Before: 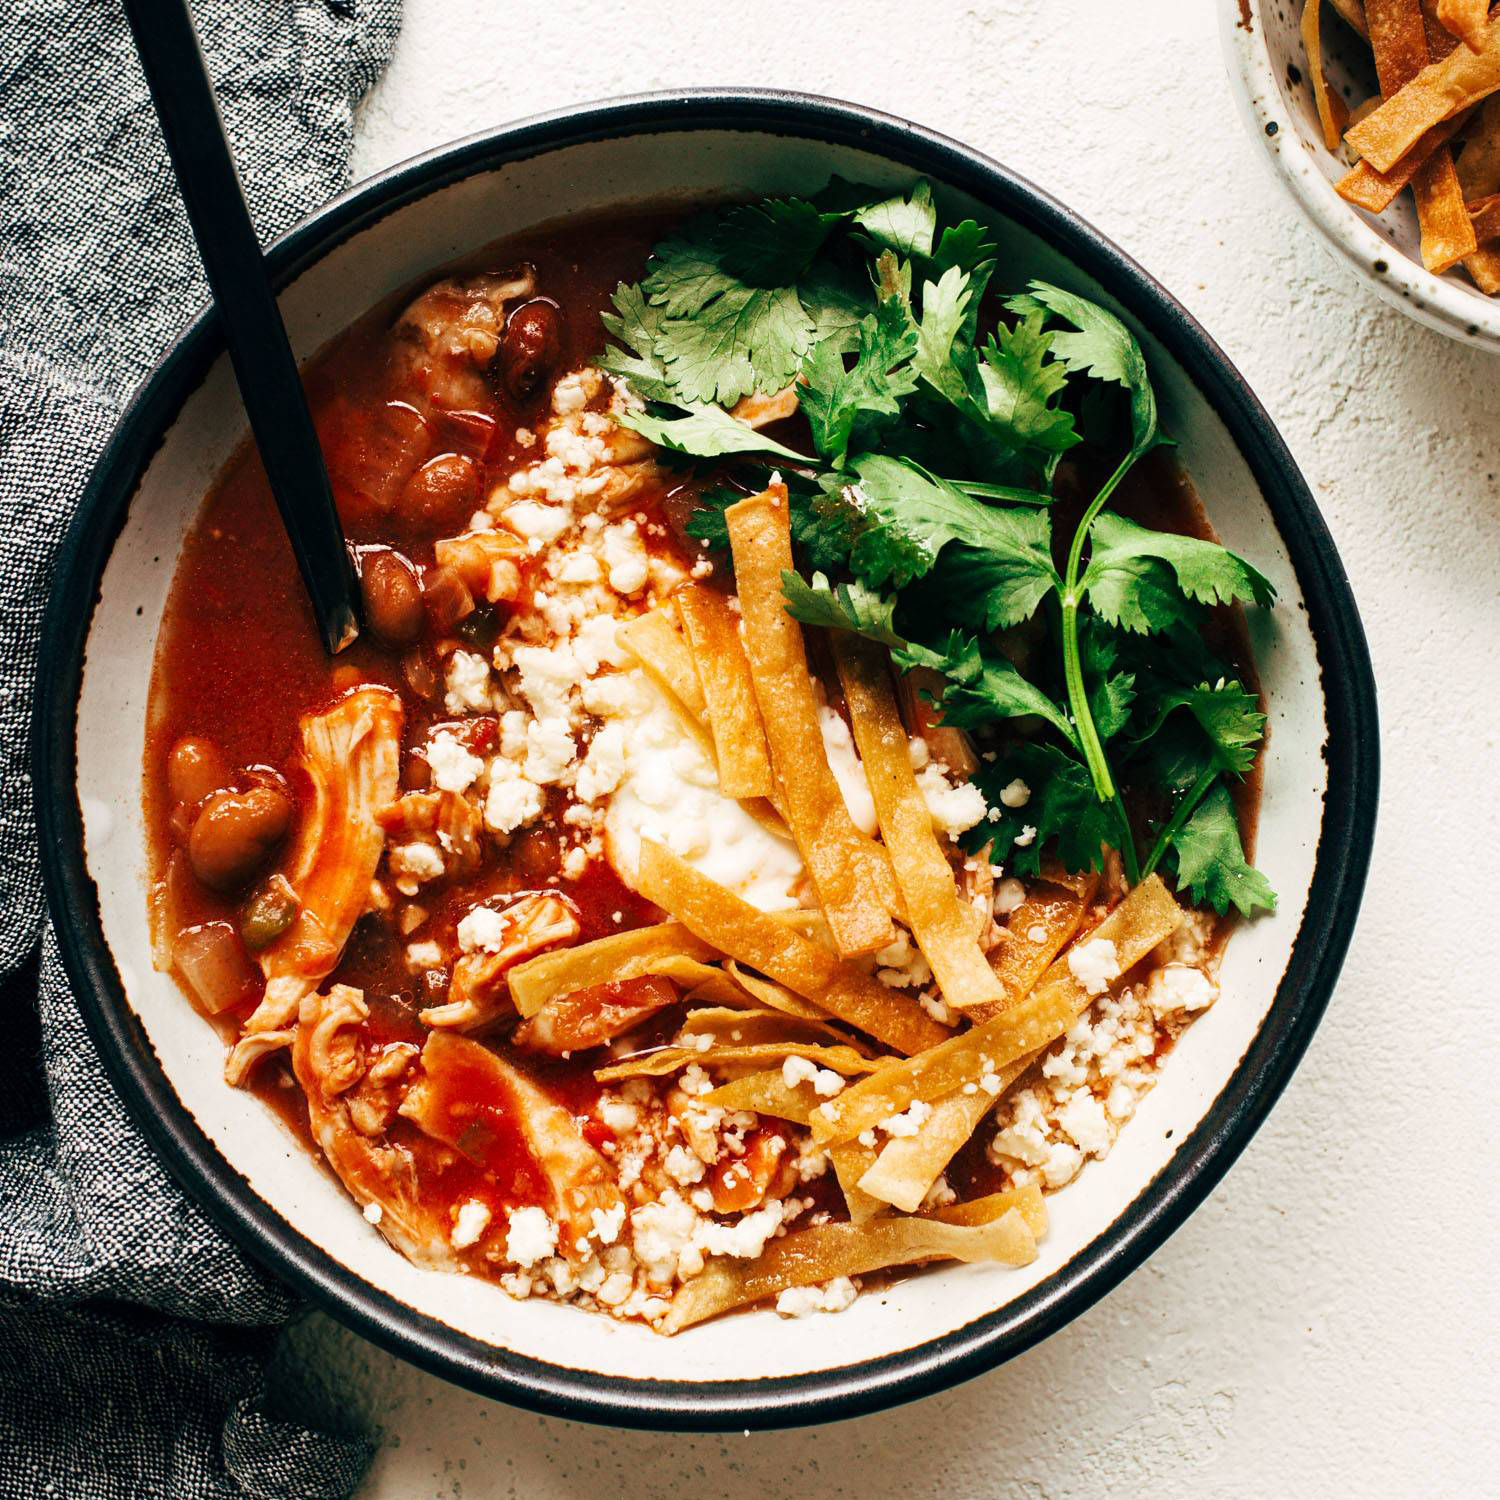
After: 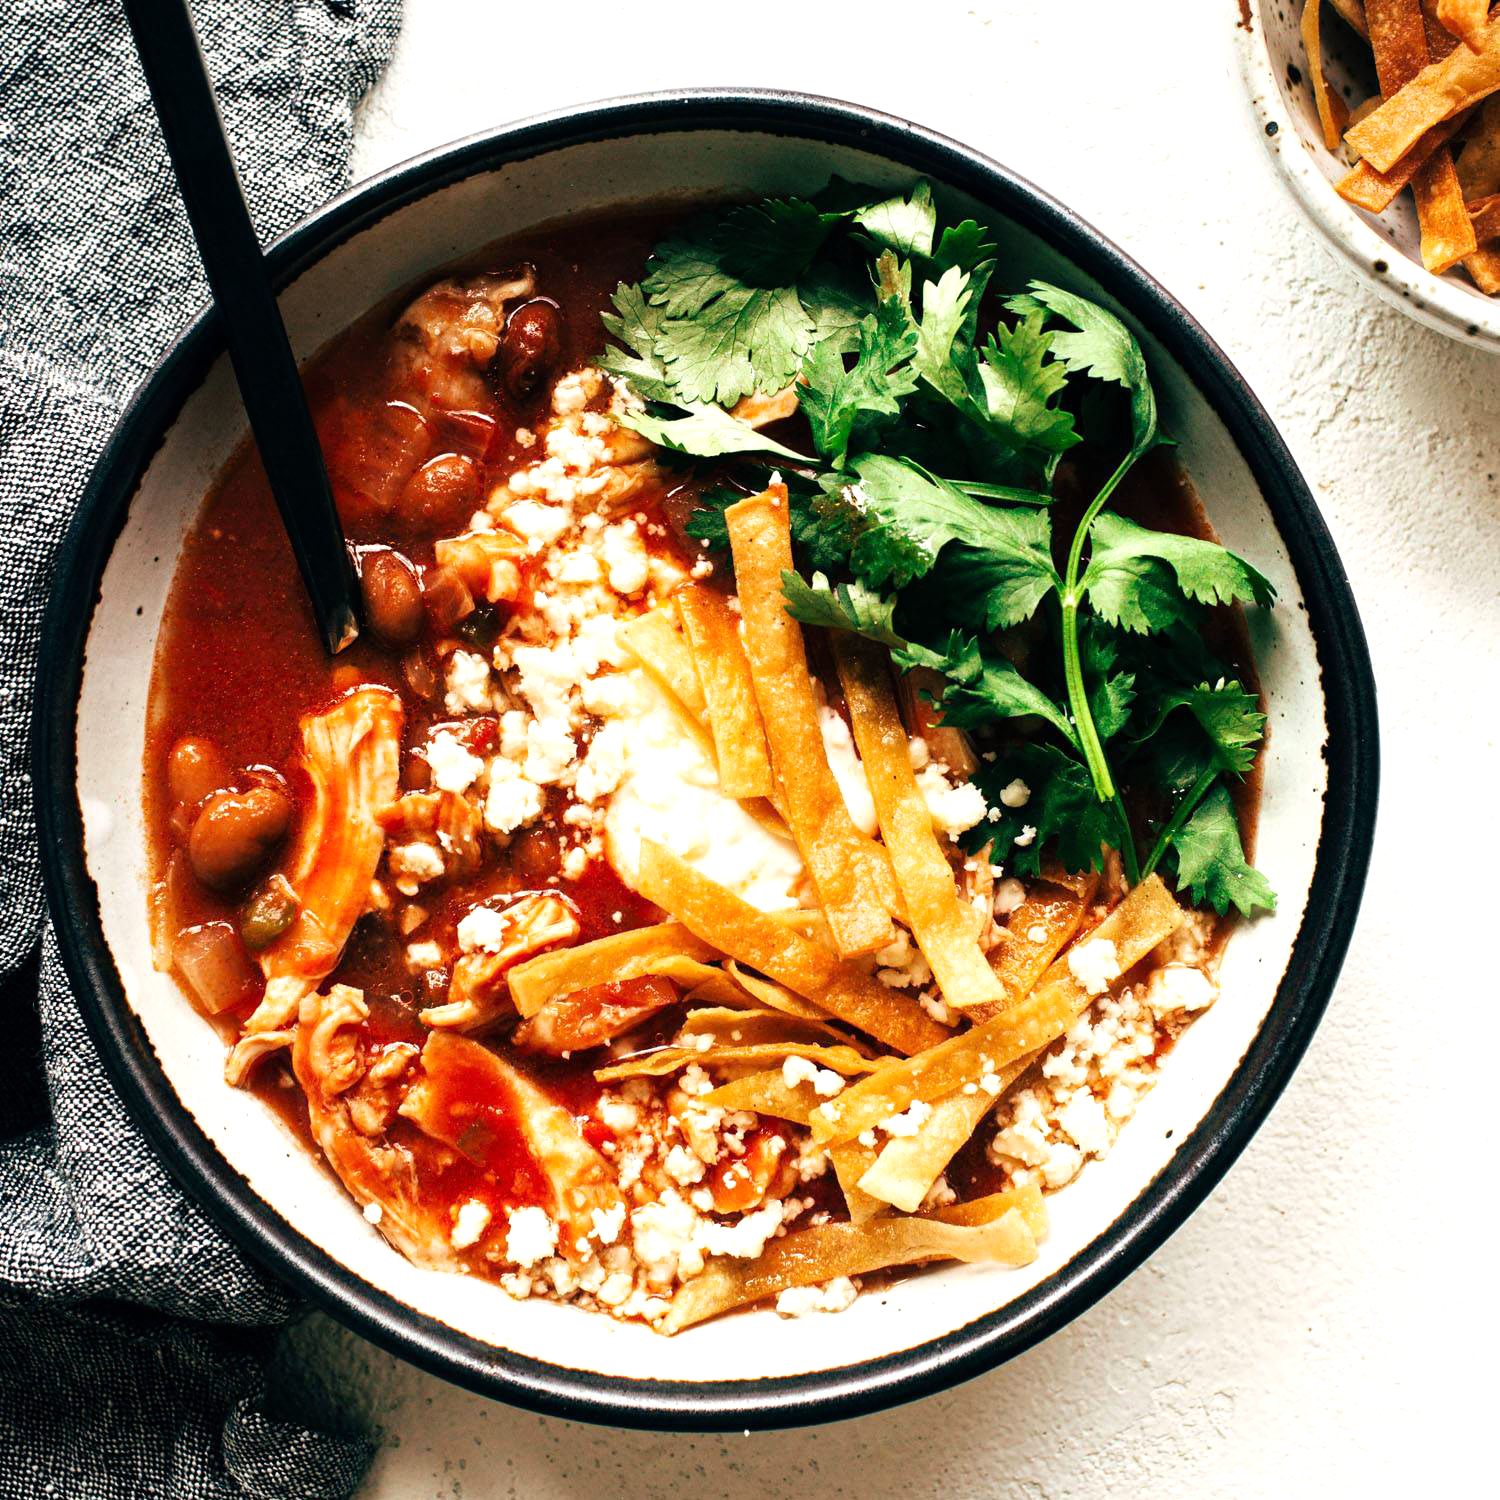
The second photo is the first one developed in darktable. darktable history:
tone equalizer: -8 EV -0.39 EV, -7 EV -0.364 EV, -6 EV -0.303 EV, -5 EV -0.215 EV, -3 EV 0.242 EV, -2 EV 0.349 EV, -1 EV 0.405 EV, +0 EV 0.386 EV
